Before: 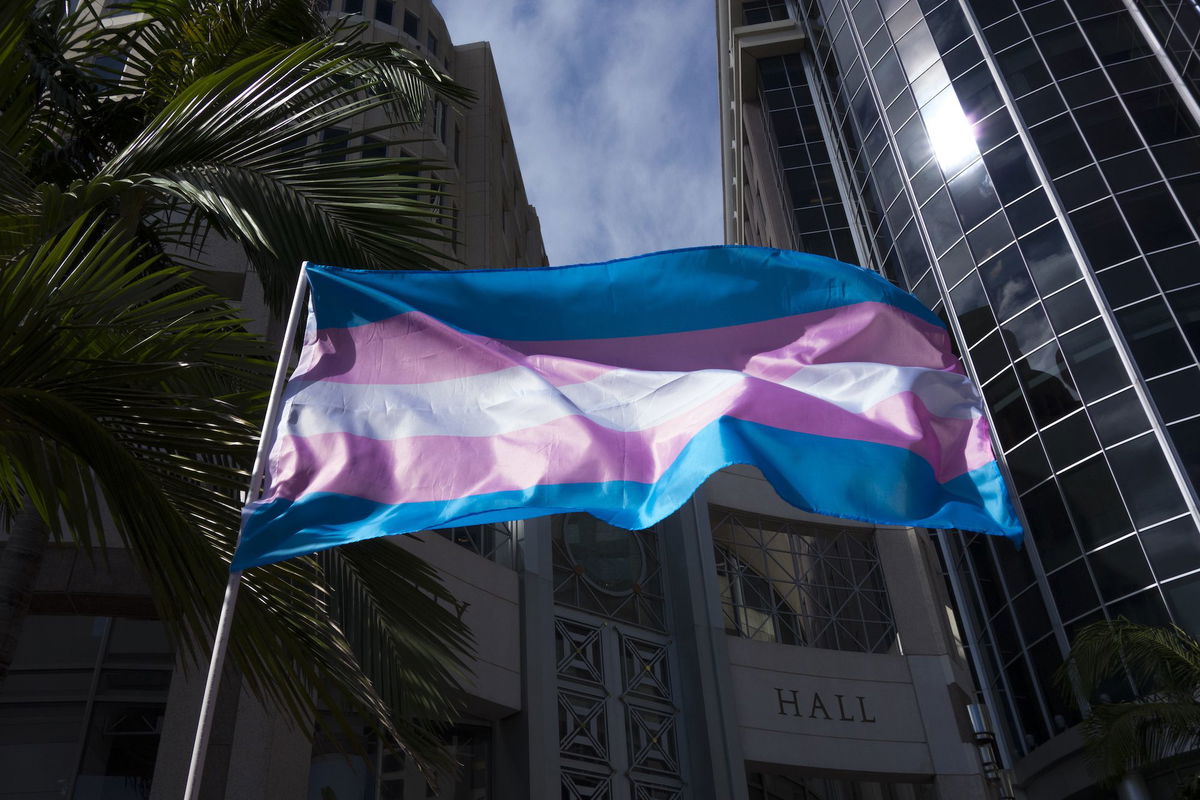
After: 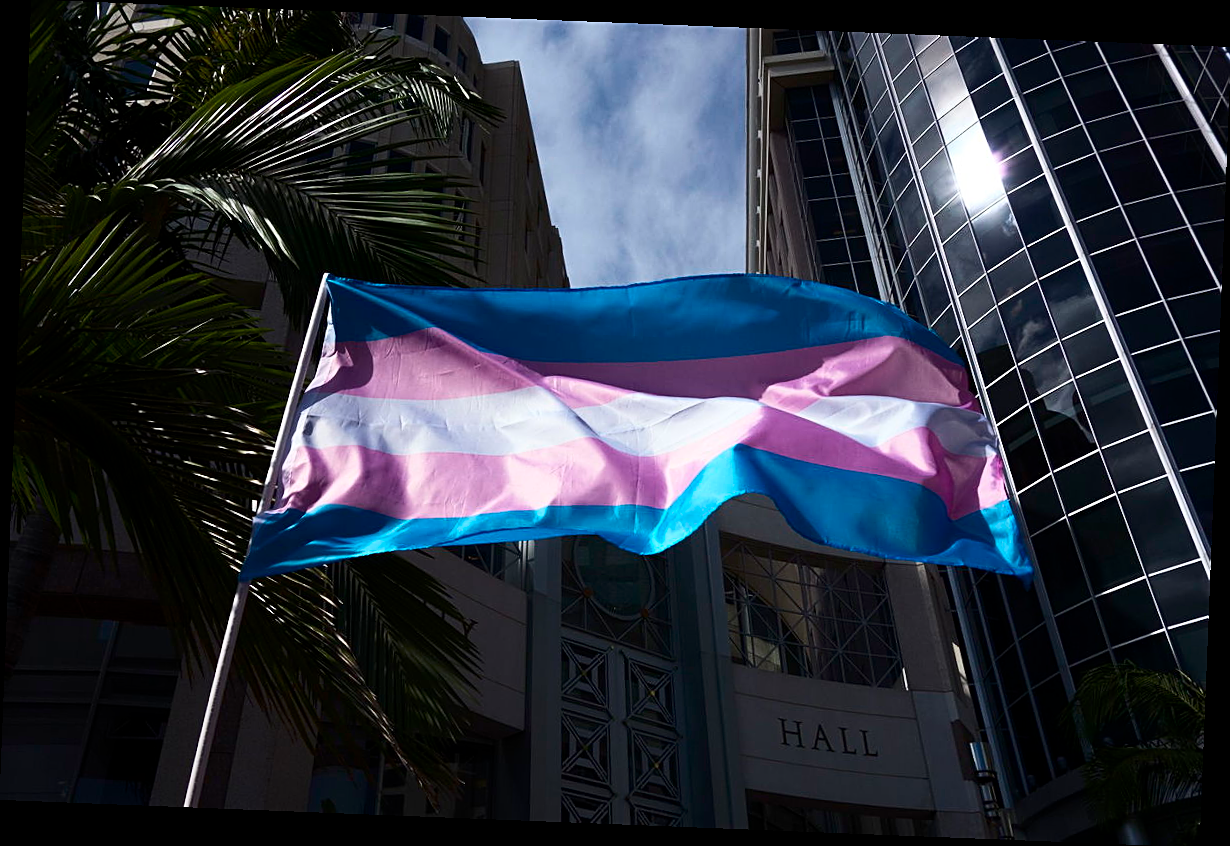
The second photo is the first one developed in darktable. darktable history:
rotate and perspective: rotation 2.27°, automatic cropping off
contrast brightness saturation: contrast 0.22
sharpen: on, module defaults
white balance: emerald 1
